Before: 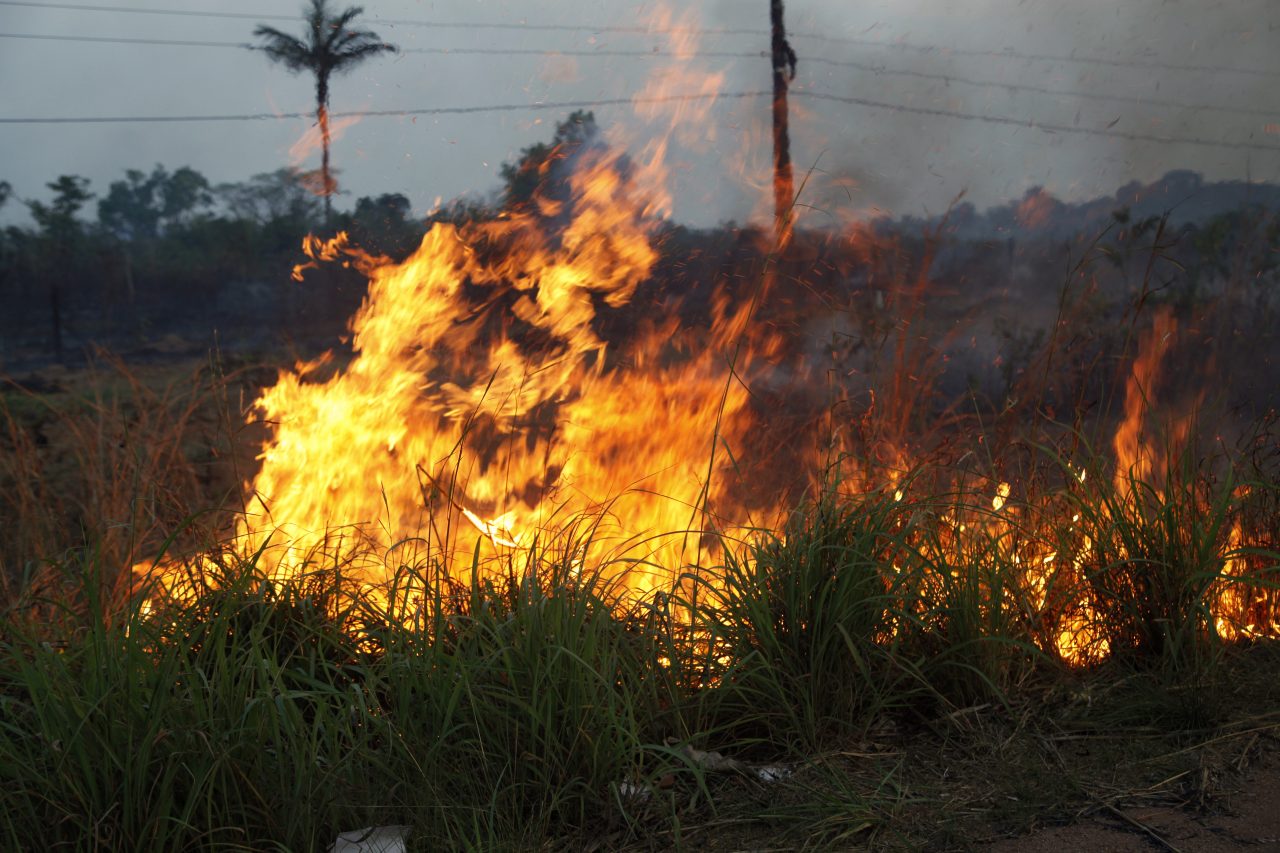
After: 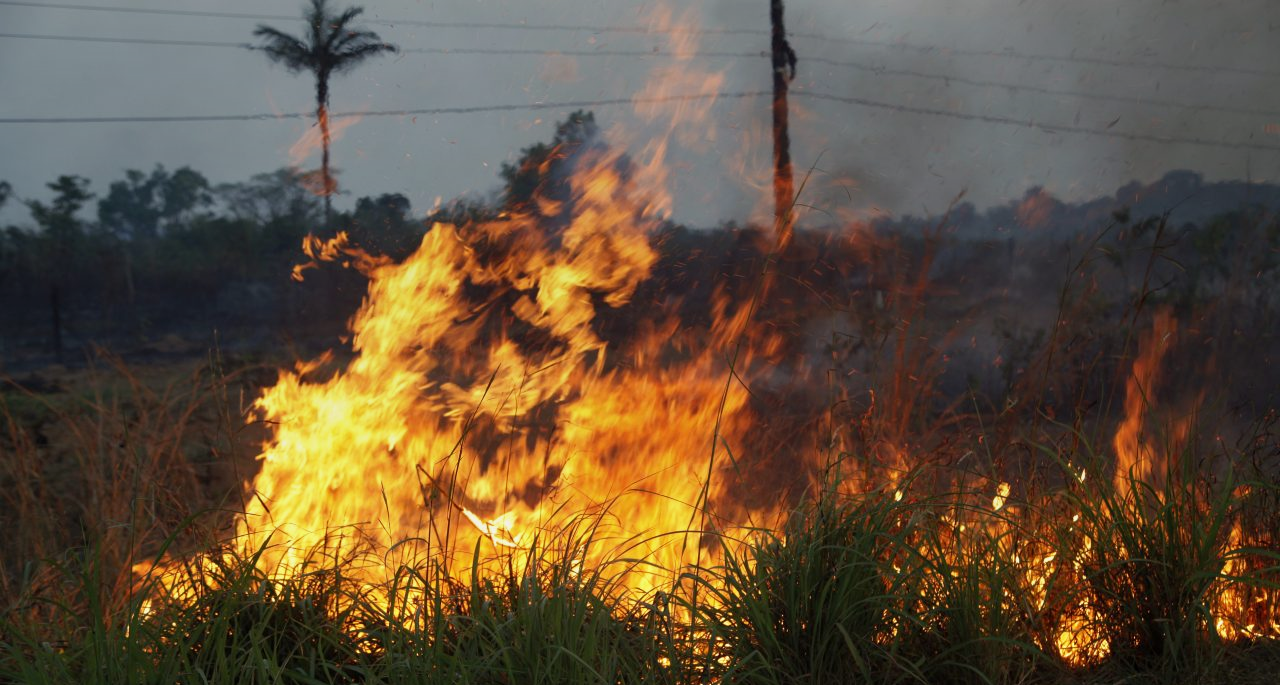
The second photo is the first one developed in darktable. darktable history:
crop: bottom 19.644%
graduated density: on, module defaults
